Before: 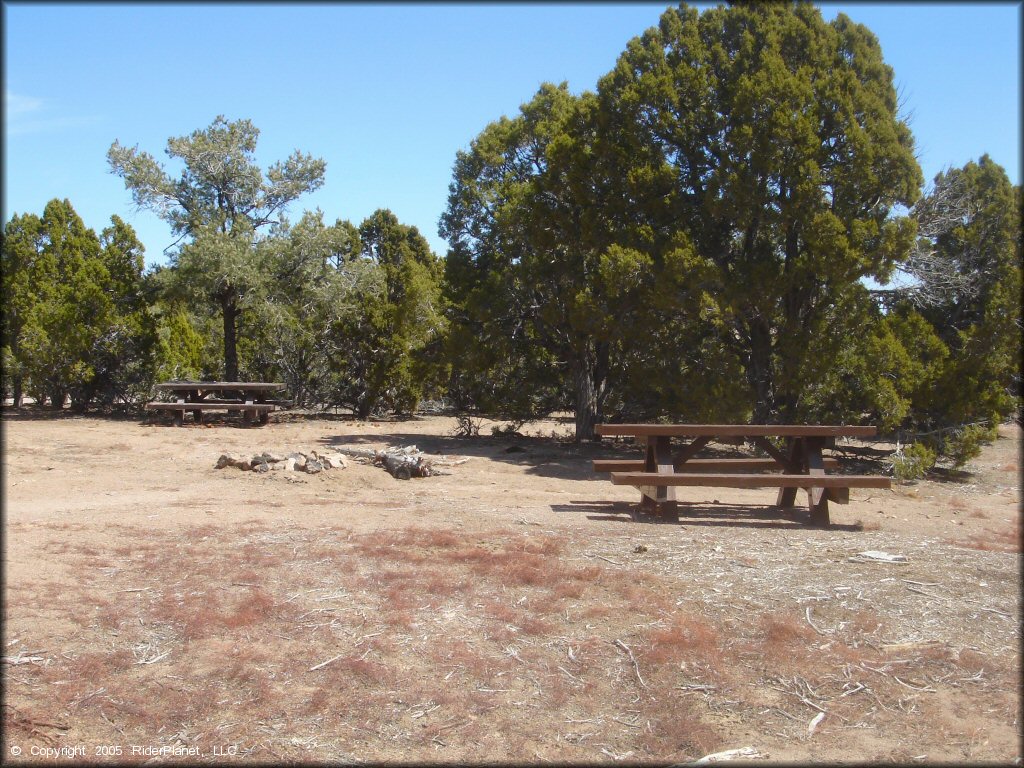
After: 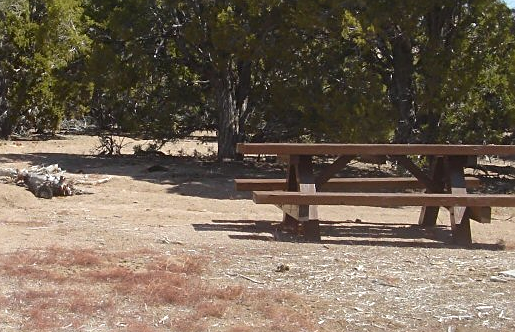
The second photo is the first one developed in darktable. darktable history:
sharpen: on, module defaults
crop: left 35.03%, top 36.625%, right 14.663%, bottom 20.057%
